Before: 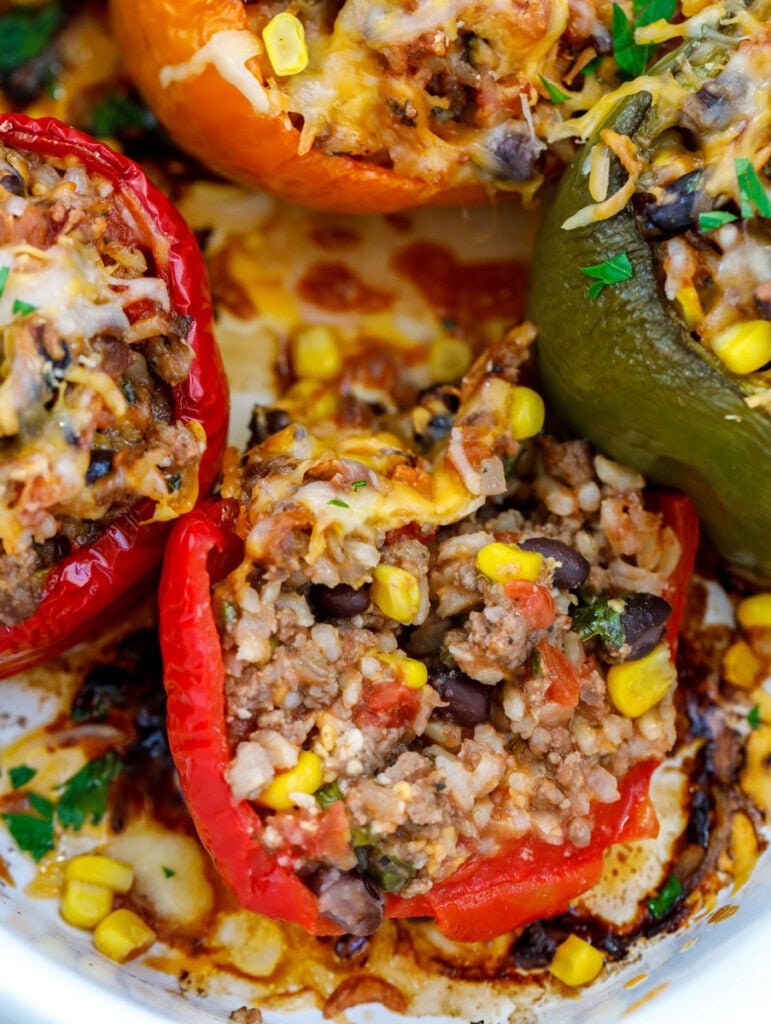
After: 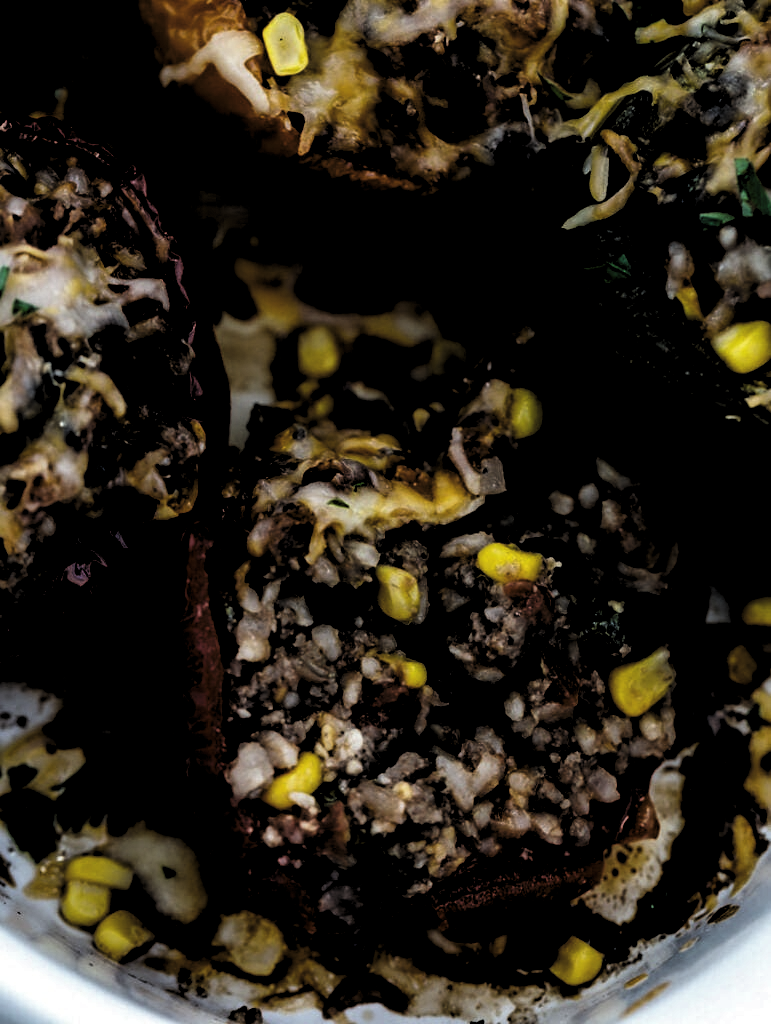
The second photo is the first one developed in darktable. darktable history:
levels: levels [0.514, 0.759, 1]
tone equalizer: on, module defaults
